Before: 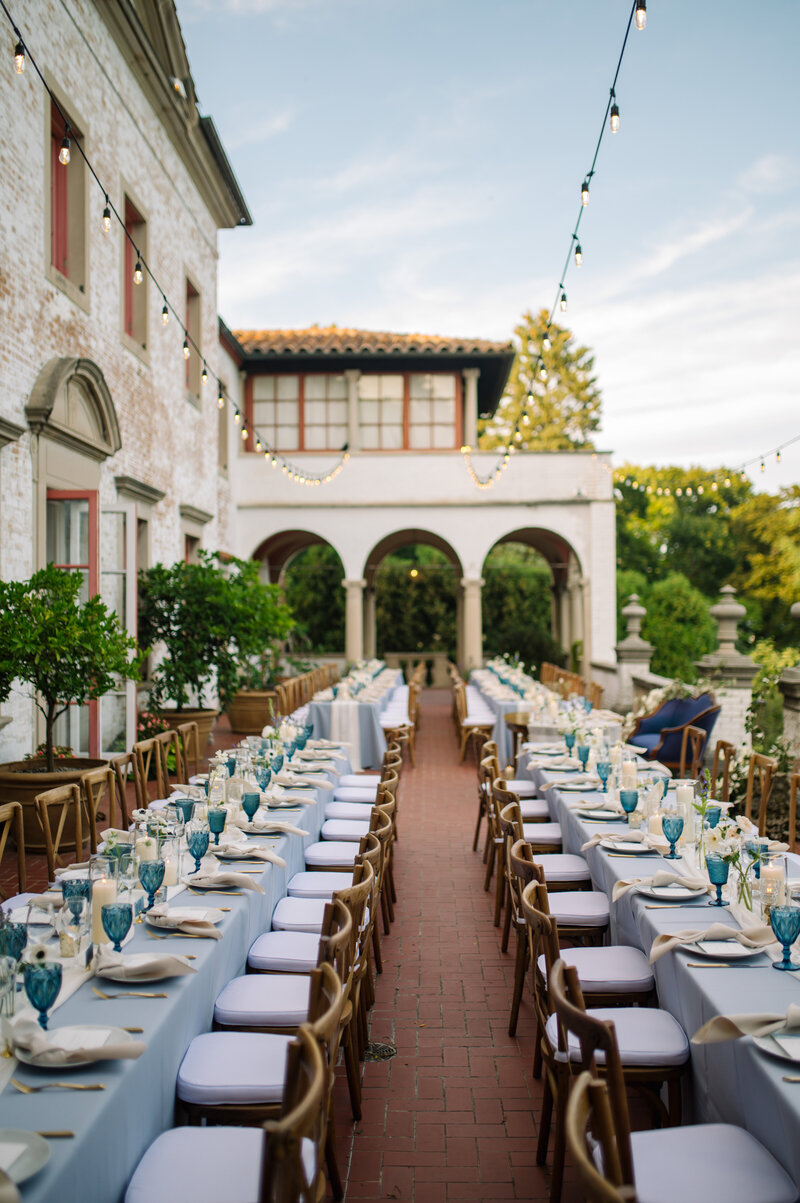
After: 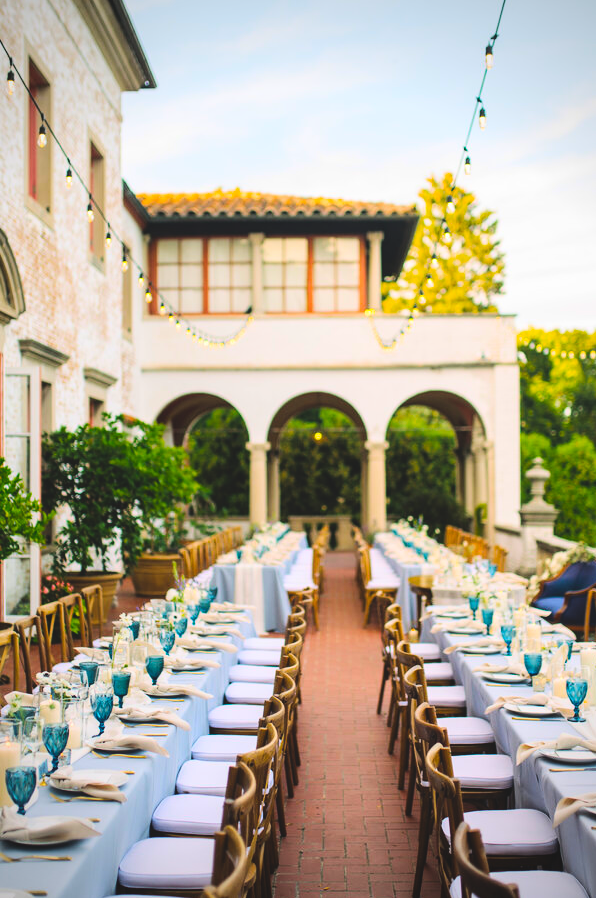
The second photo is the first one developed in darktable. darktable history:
crop and rotate: left 12.018%, top 11.398%, right 13.371%, bottom 13.905%
exposure: black level correction -0.022, exposure -0.031 EV, compensate highlight preservation false
vignetting: fall-off radius 46.31%, brightness -0.398, saturation -0.31
base curve: curves: ch0 [(0, 0) (0.036, 0.025) (0.121, 0.166) (0.206, 0.329) (0.605, 0.79) (1, 1)]
color balance rgb: linear chroma grading › global chroma 14.658%, perceptual saturation grading › global saturation 30.566%, global vibrance 20%
